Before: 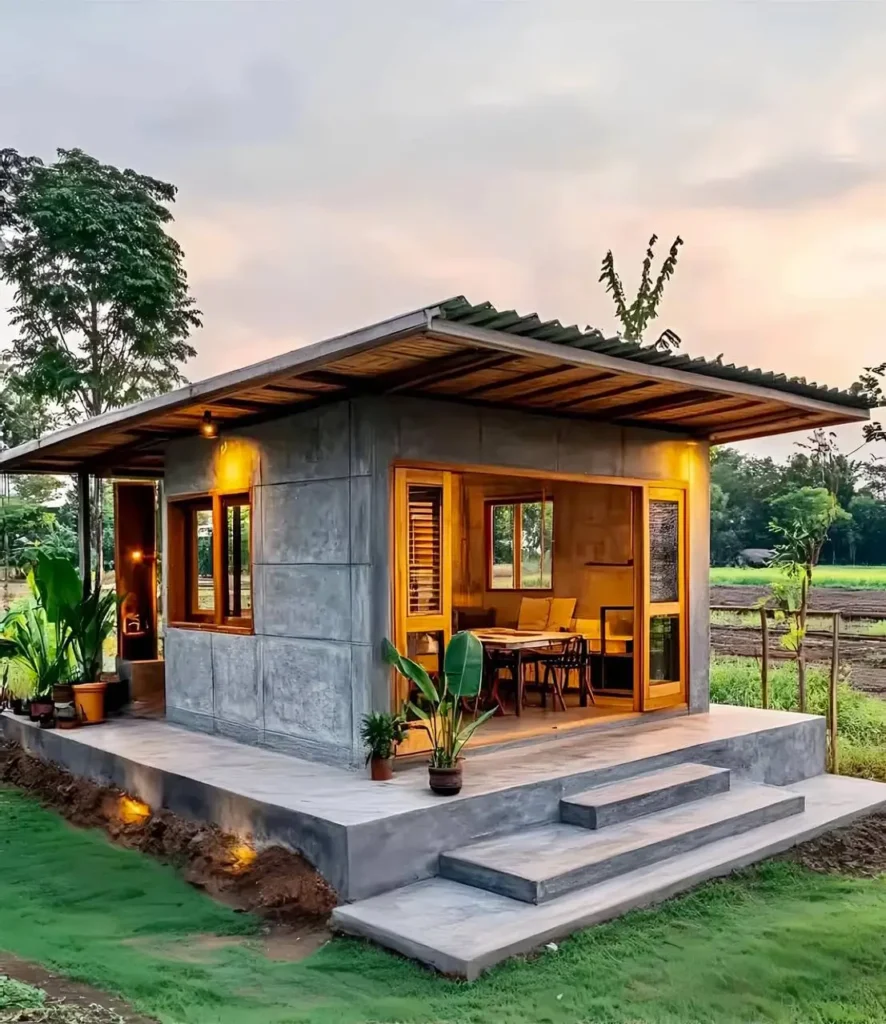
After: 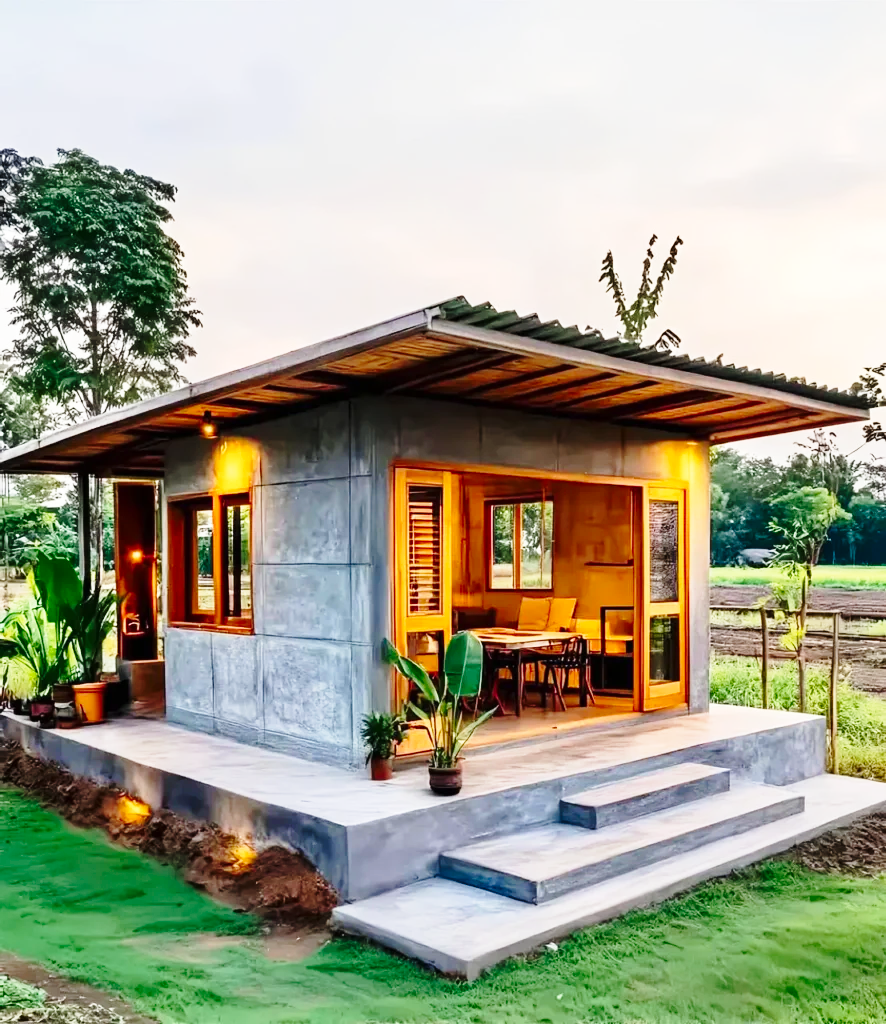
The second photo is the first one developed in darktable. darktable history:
base curve: curves: ch0 [(0, 0) (0.028, 0.03) (0.121, 0.232) (0.46, 0.748) (0.859, 0.968) (1, 1)], preserve colors none
color zones: curves: ch1 [(0.25, 0.5) (0.747, 0.71)]
